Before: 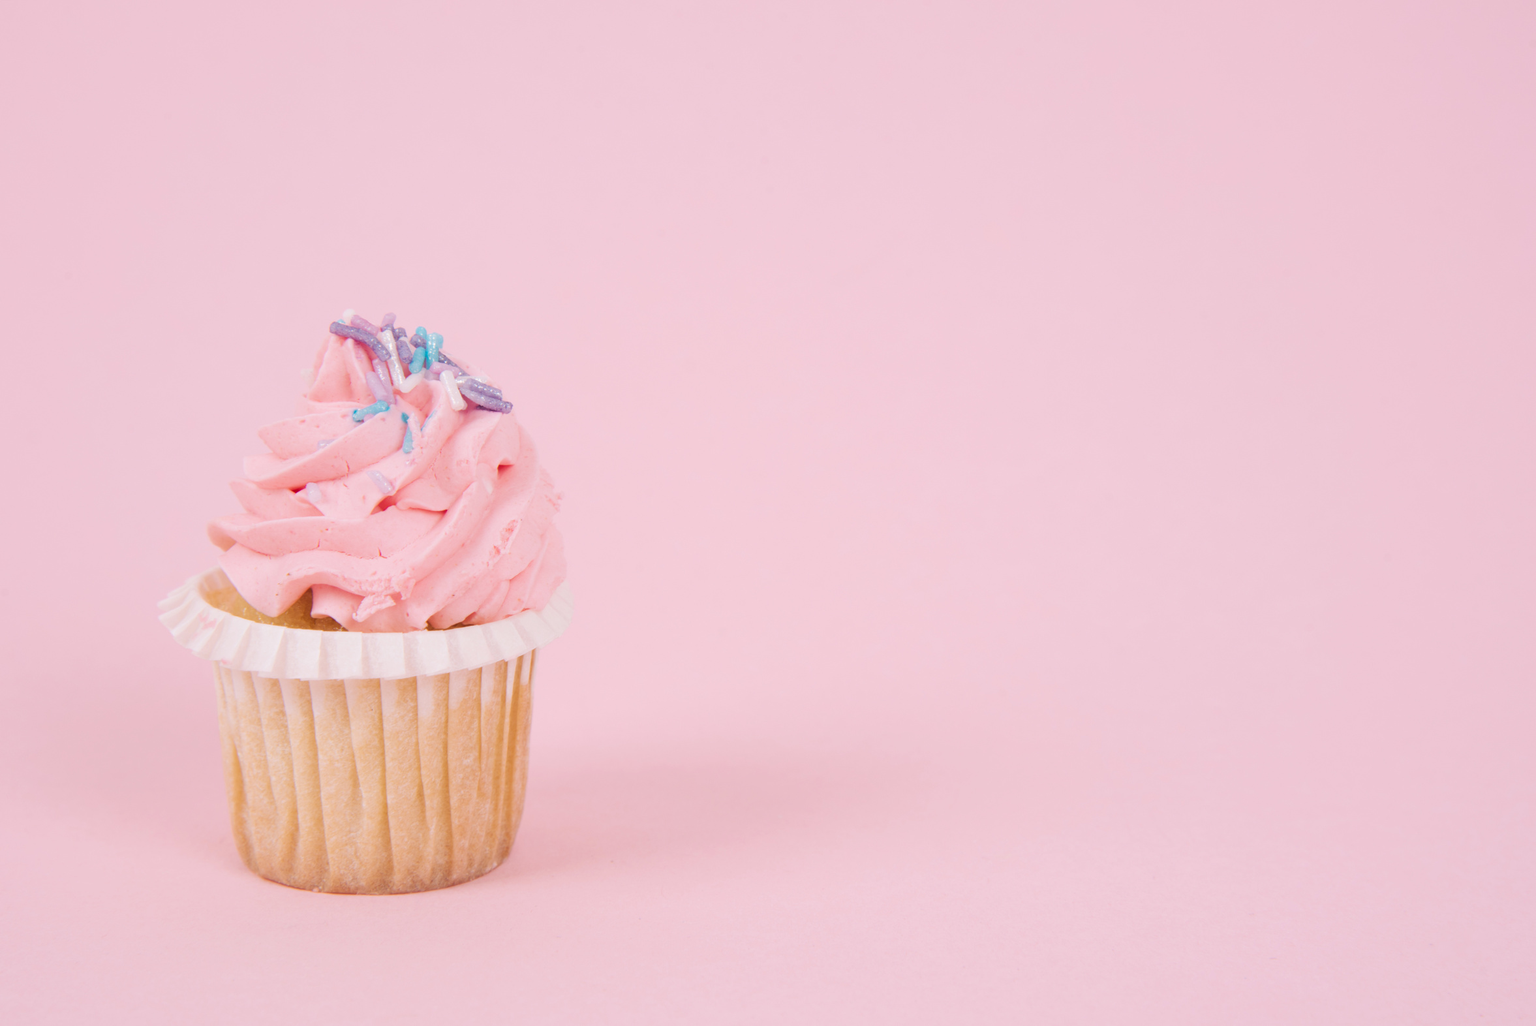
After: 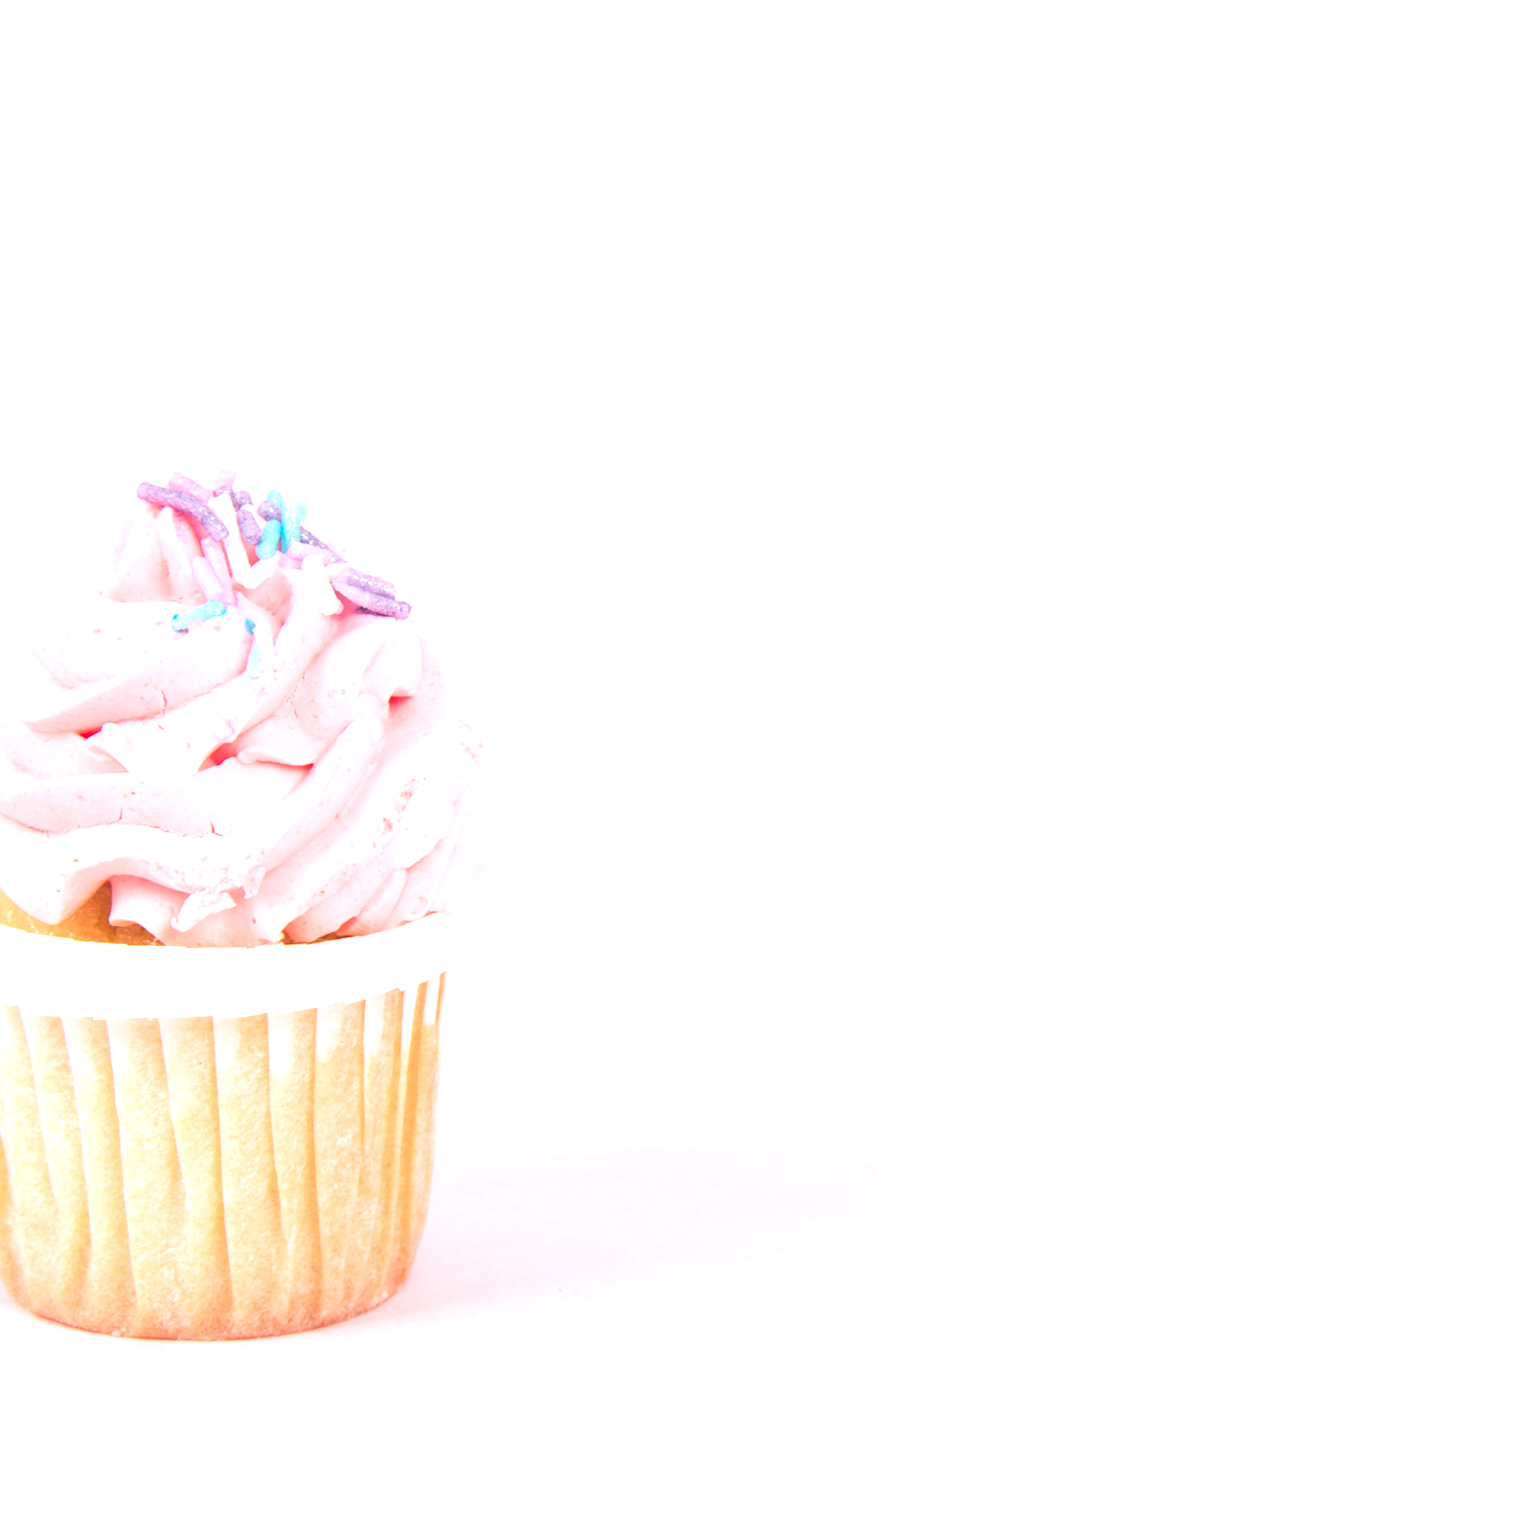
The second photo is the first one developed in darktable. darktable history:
exposure: black level correction 0, exposure 0.953 EV, compensate exposure bias true, compensate highlight preservation false
crop and rotate: left 15.507%, right 17.802%
